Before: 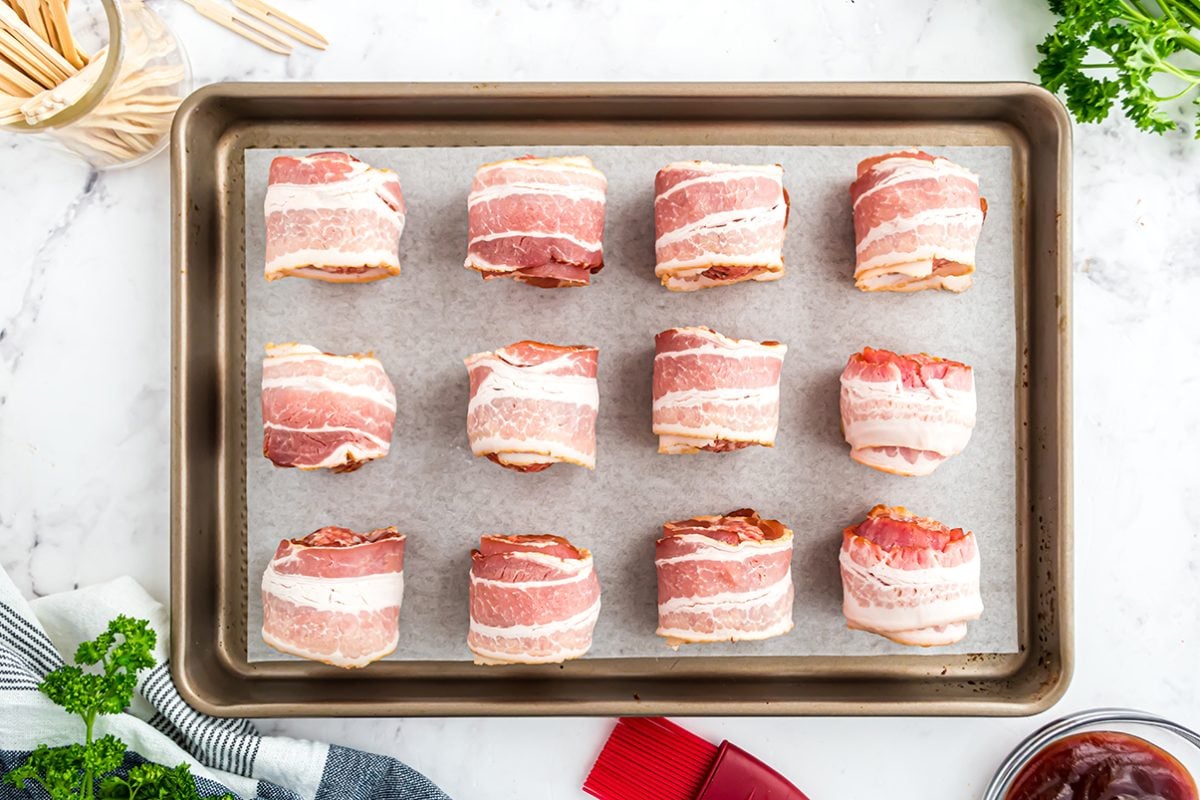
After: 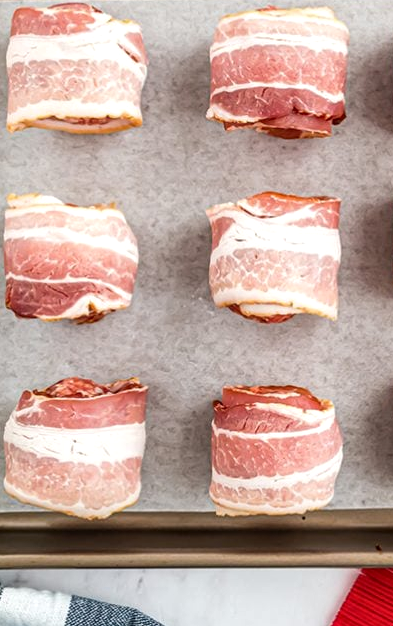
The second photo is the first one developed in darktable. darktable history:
crop and rotate: left 21.557%, top 18.72%, right 45.627%, bottom 2.963%
local contrast: on, module defaults
